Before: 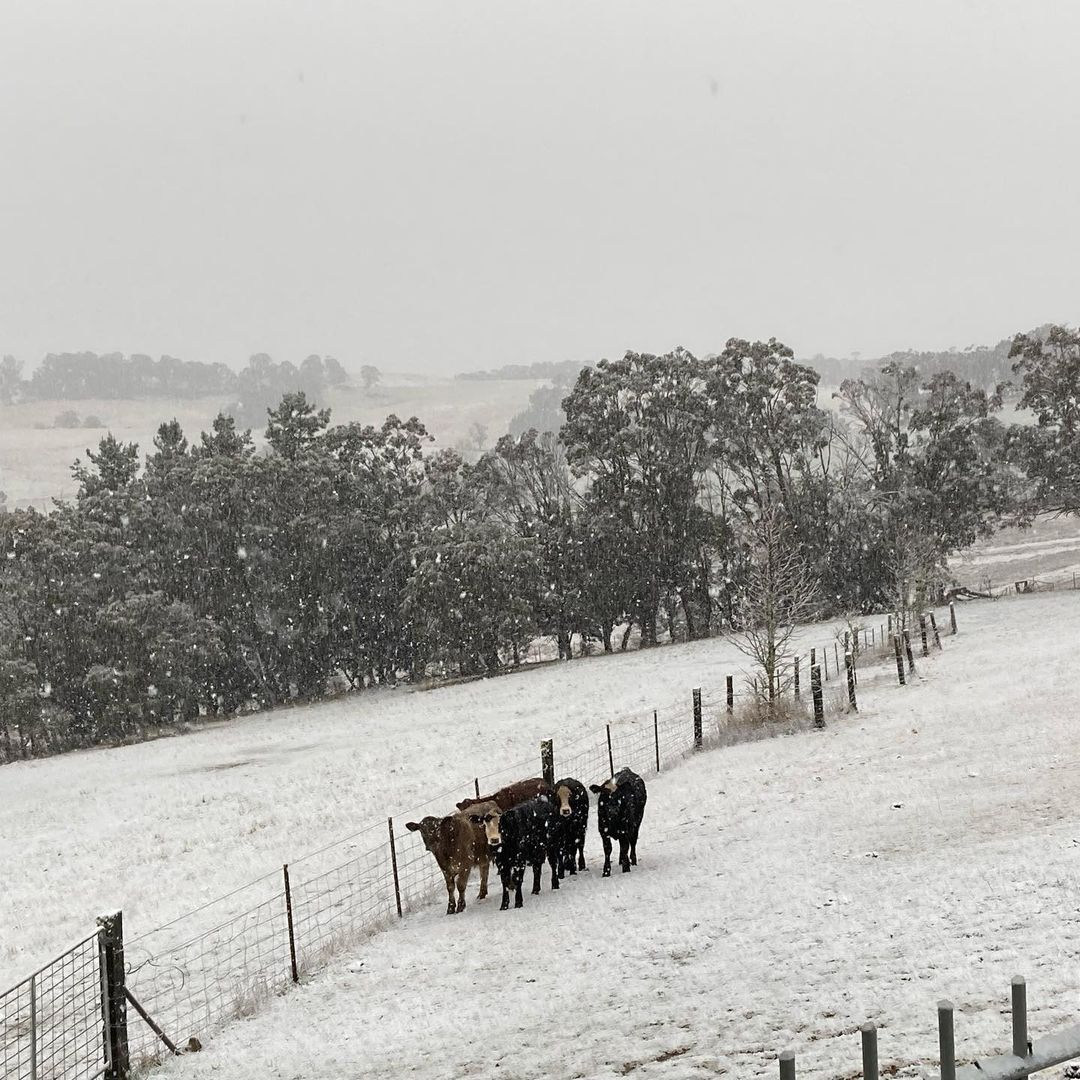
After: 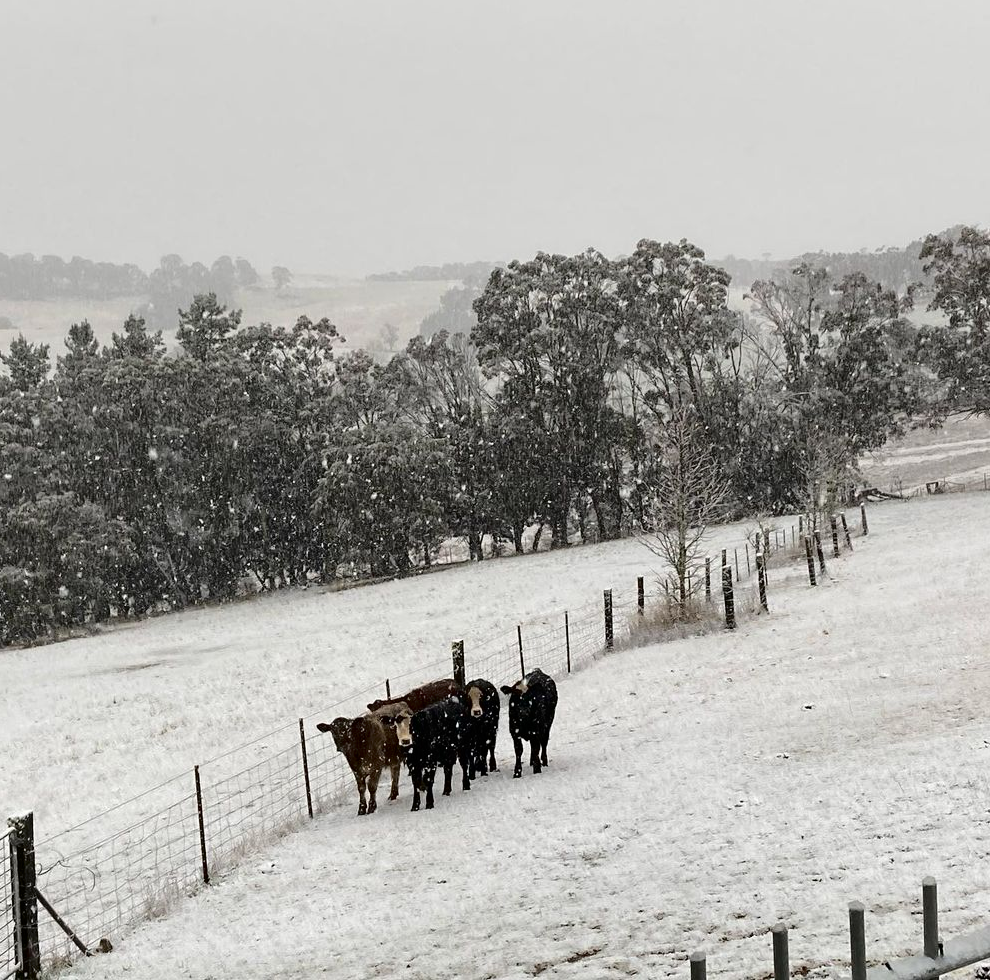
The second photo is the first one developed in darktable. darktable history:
crop and rotate: left 8.262%, top 9.226%
fill light: exposure -2 EV, width 8.6
